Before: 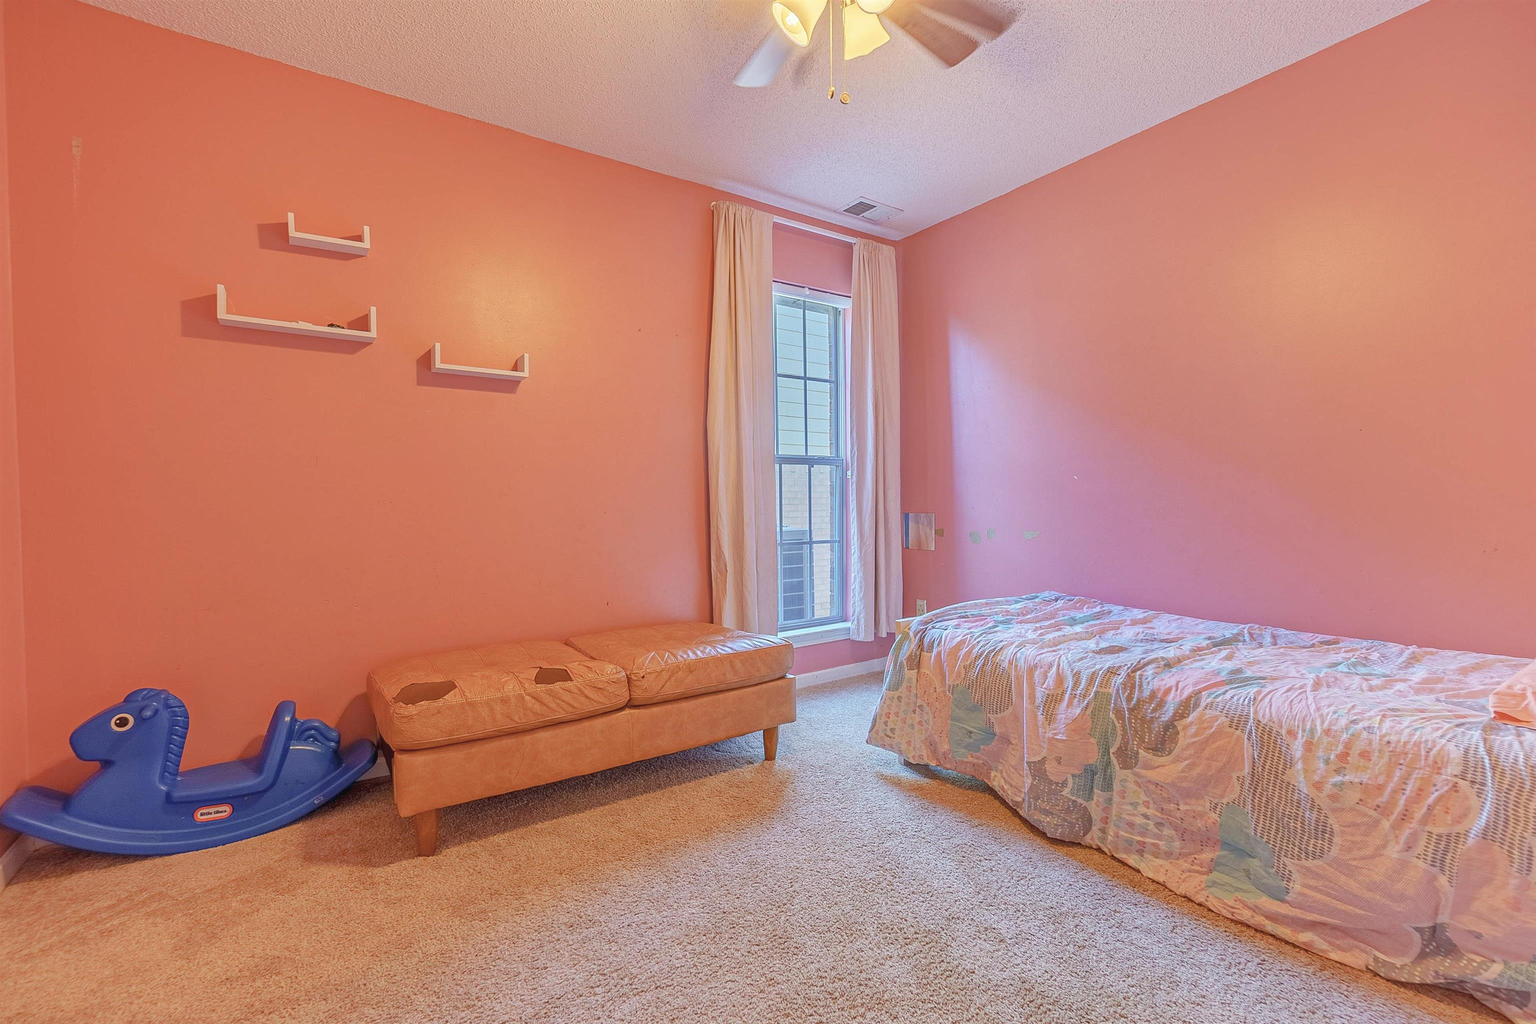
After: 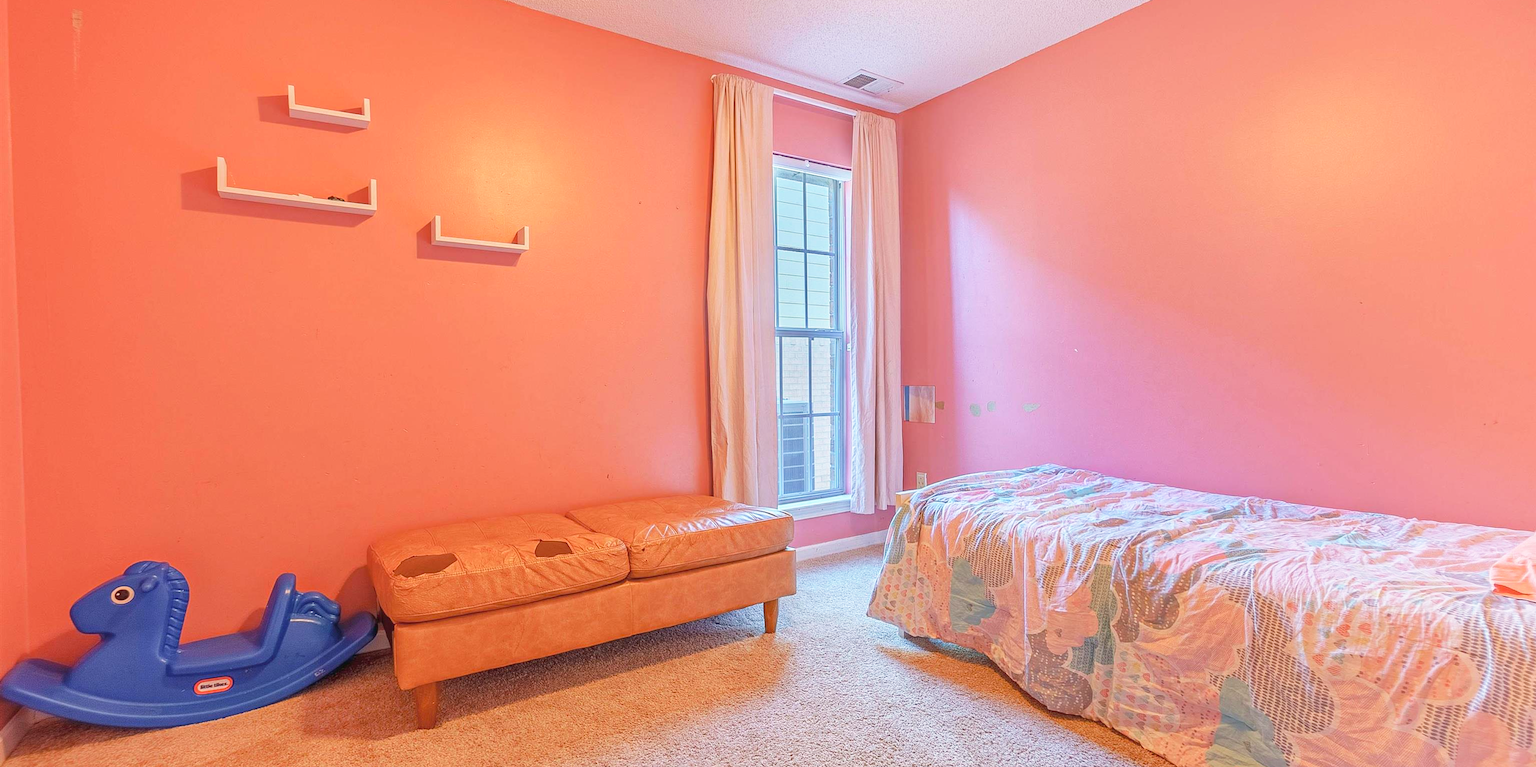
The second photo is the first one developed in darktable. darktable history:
crop and rotate: top 12.461%, bottom 12.558%
base curve: curves: ch0 [(0, 0) (0.688, 0.865) (1, 1)], preserve colors none
